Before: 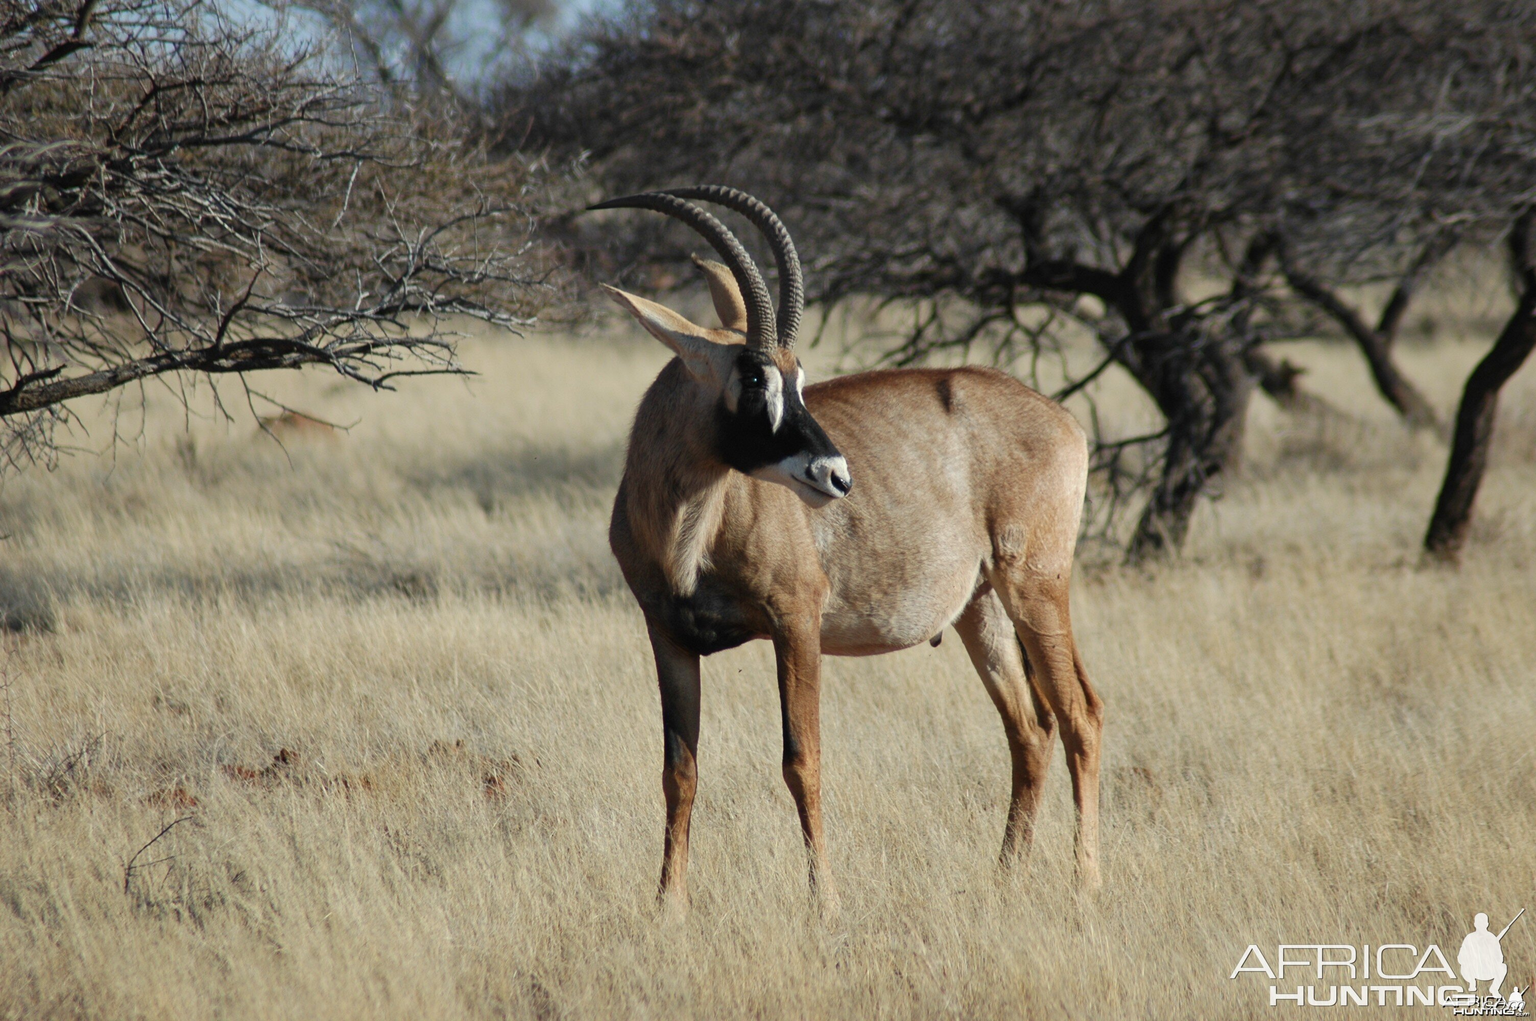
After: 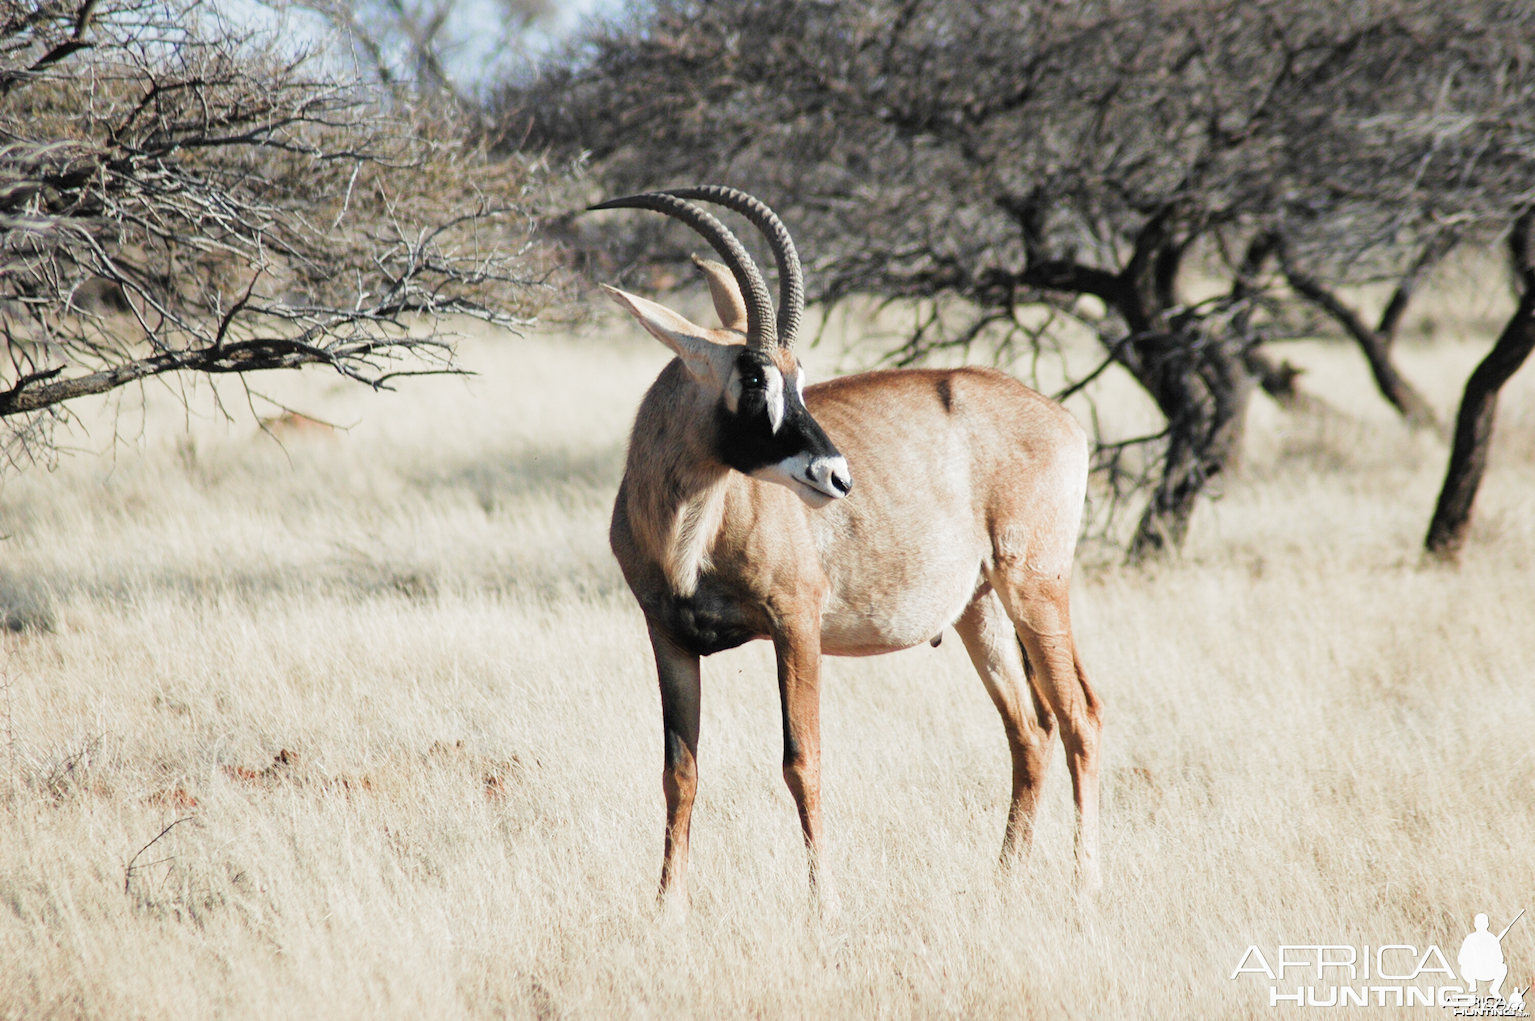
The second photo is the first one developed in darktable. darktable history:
filmic rgb: black relative exposure -7.99 EV, white relative exposure 3.89 EV, hardness 4.23, add noise in highlights 0.002, preserve chrominance luminance Y, color science v3 (2019), use custom middle-gray values true, contrast in highlights soft
exposure: black level correction 0, exposure 1.468 EV, compensate highlight preservation false
